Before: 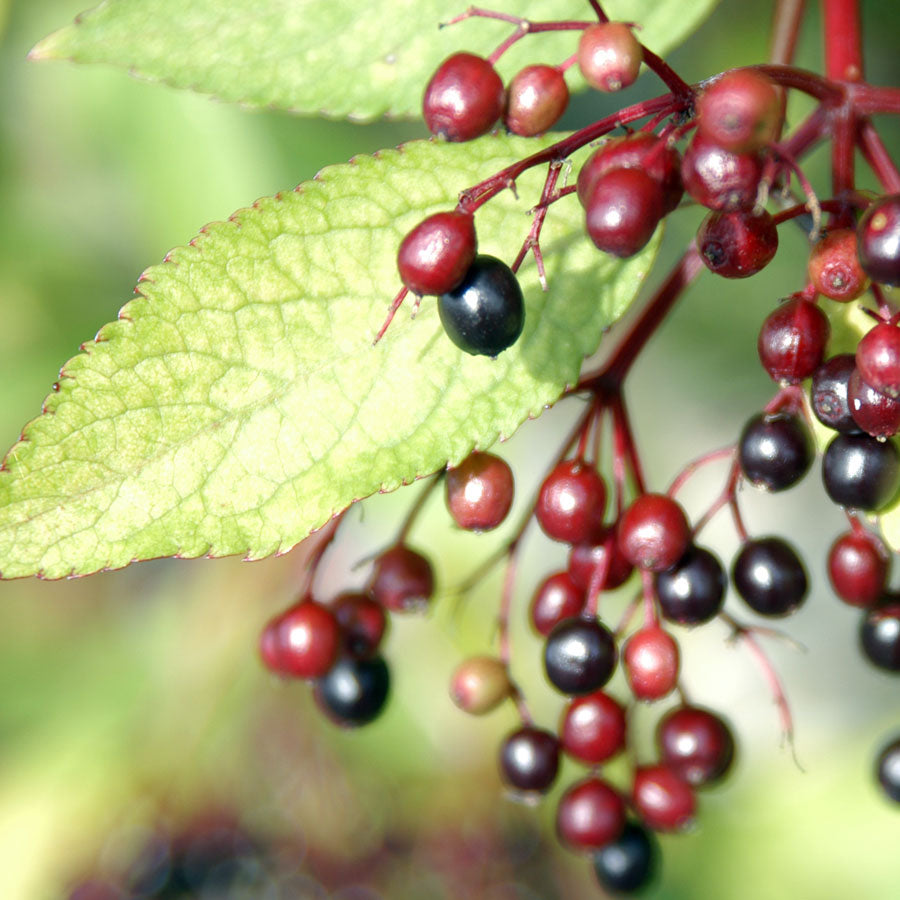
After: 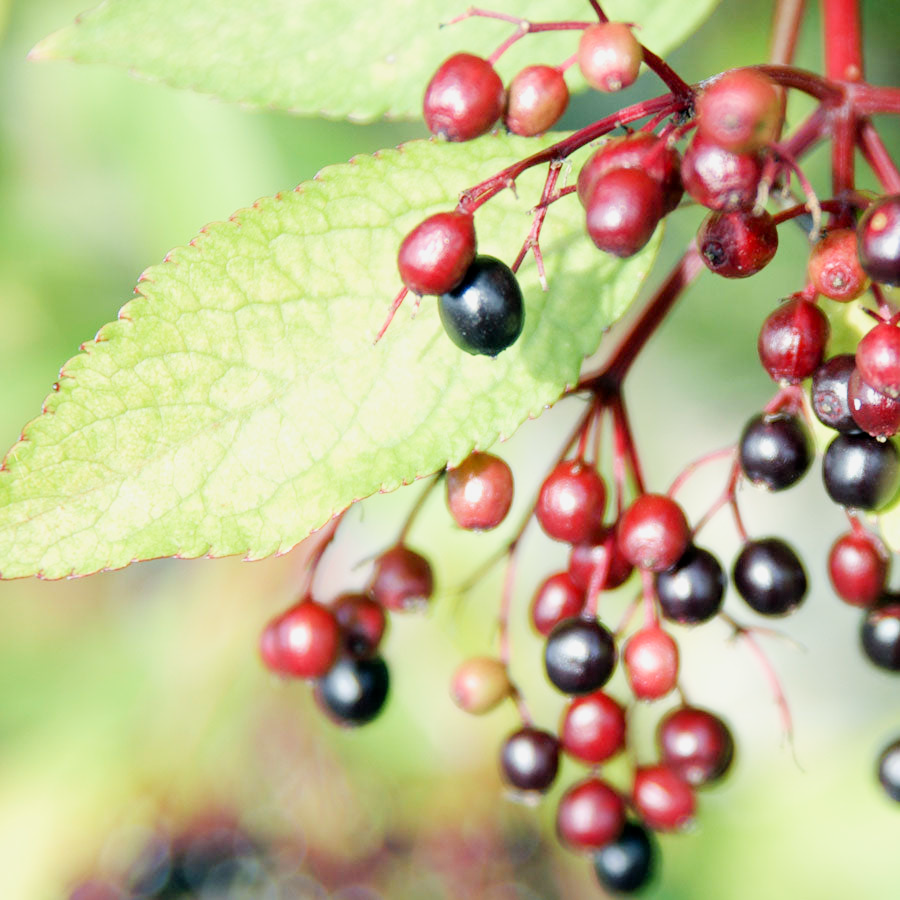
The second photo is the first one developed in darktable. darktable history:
exposure: black level correction 0.001, exposure 1.129 EV, compensate exposure bias true, compensate highlight preservation false
filmic rgb: black relative exposure -7.65 EV, white relative exposure 4.56 EV, hardness 3.61
